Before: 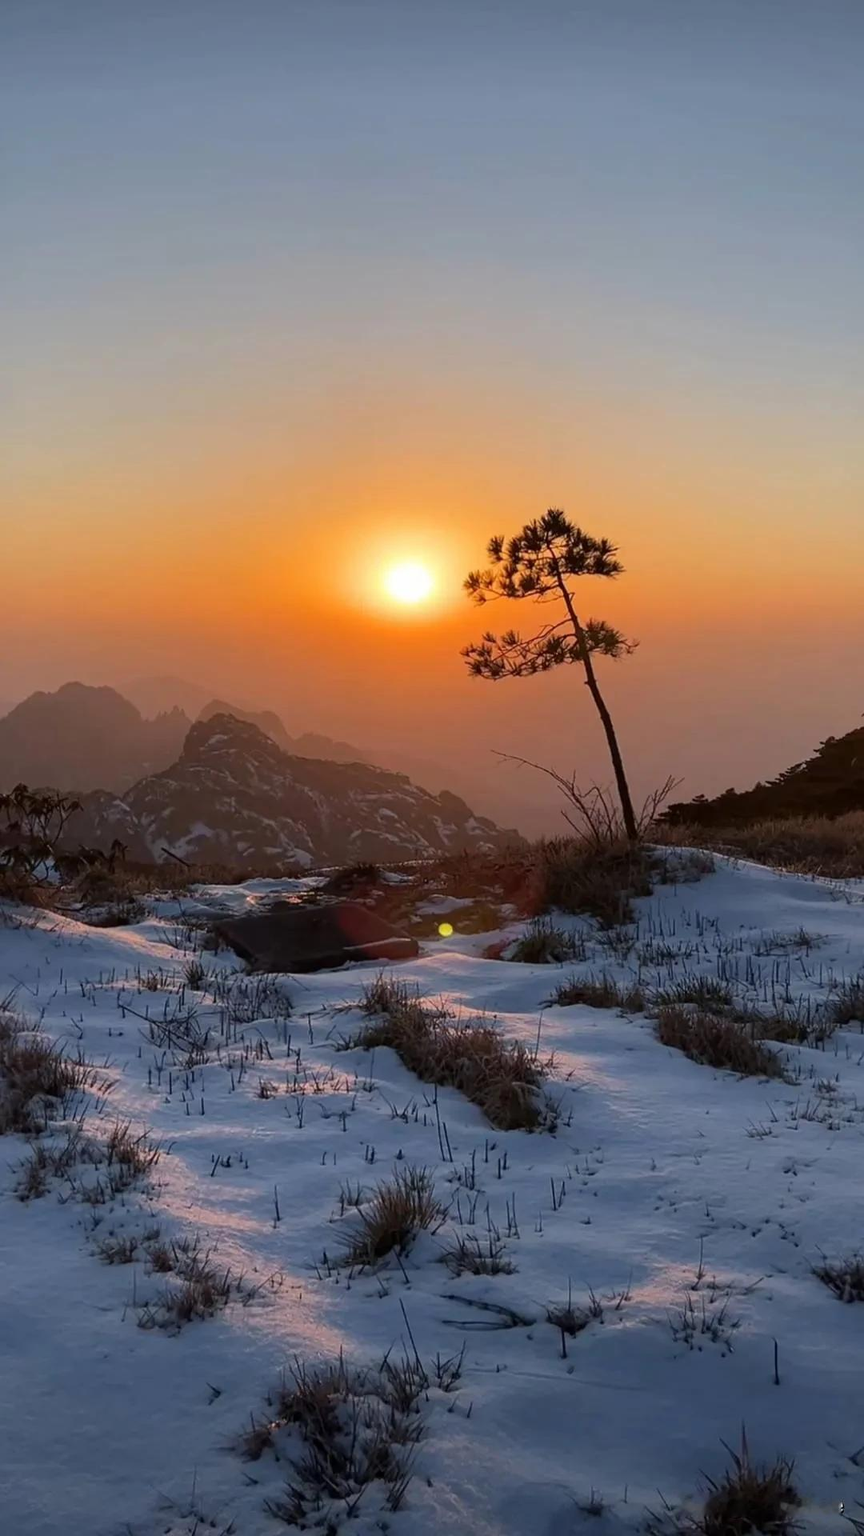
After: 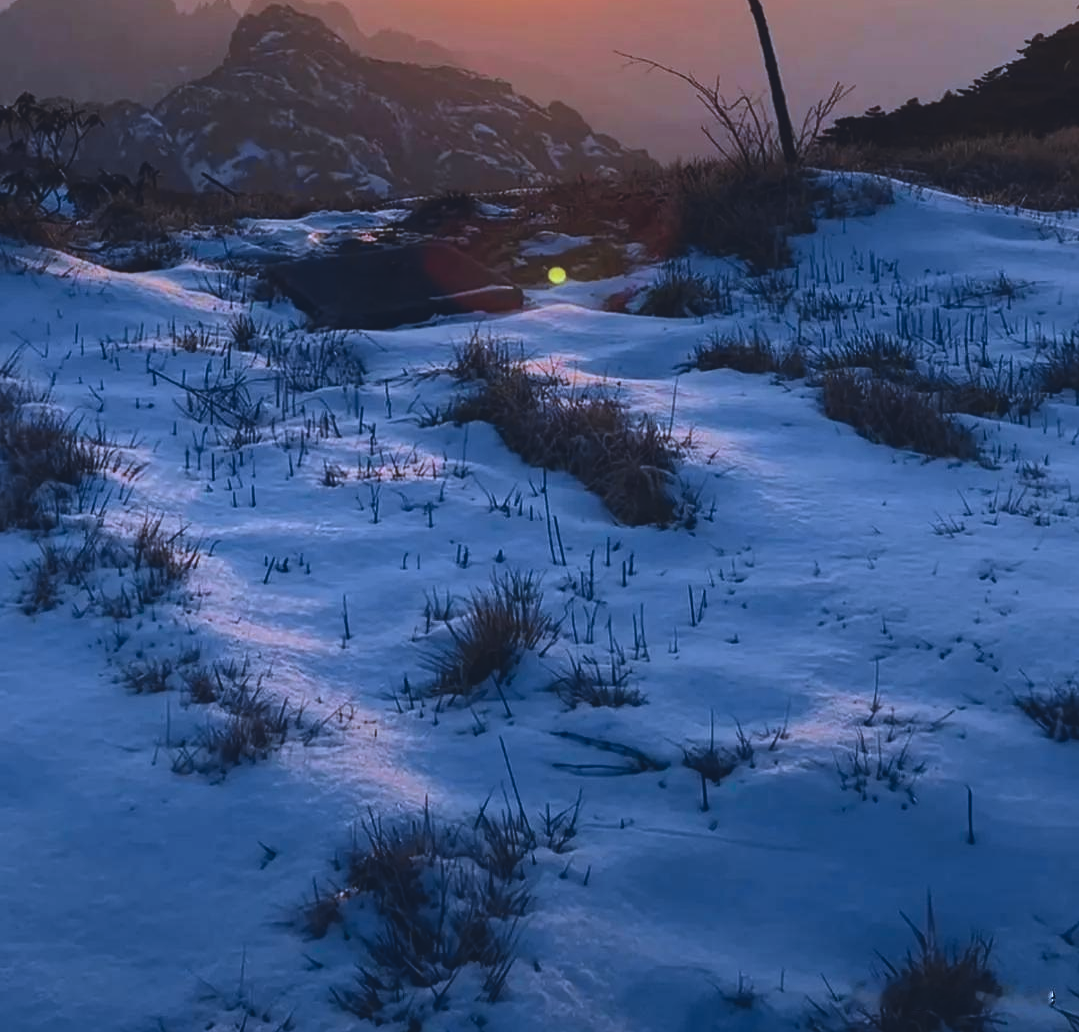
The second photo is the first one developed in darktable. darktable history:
tone curve: curves: ch0 [(0, 0.011) (0.139, 0.106) (0.295, 0.271) (0.499, 0.523) (0.739, 0.782) (0.857, 0.879) (1, 0.967)]; ch1 [(0, 0) (0.272, 0.249) (0.388, 0.385) (0.469, 0.456) (0.495, 0.497) (0.524, 0.518) (0.602, 0.623) (0.725, 0.779) (1, 1)]; ch2 [(0, 0) (0.125, 0.089) (0.353, 0.329) (0.443, 0.408) (0.502, 0.499) (0.548, 0.549) (0.608, 0.635) (1, 1)], color space Lab, independent channels, preserve colors none
exposure: black level correction -0.015, exposure -0.125 EV, compensate highlight preservation false
color calibration: illuminant custom, x 0.39, y 0.392, temperature 3856.94 K
crop and rotate: top 46.237%
